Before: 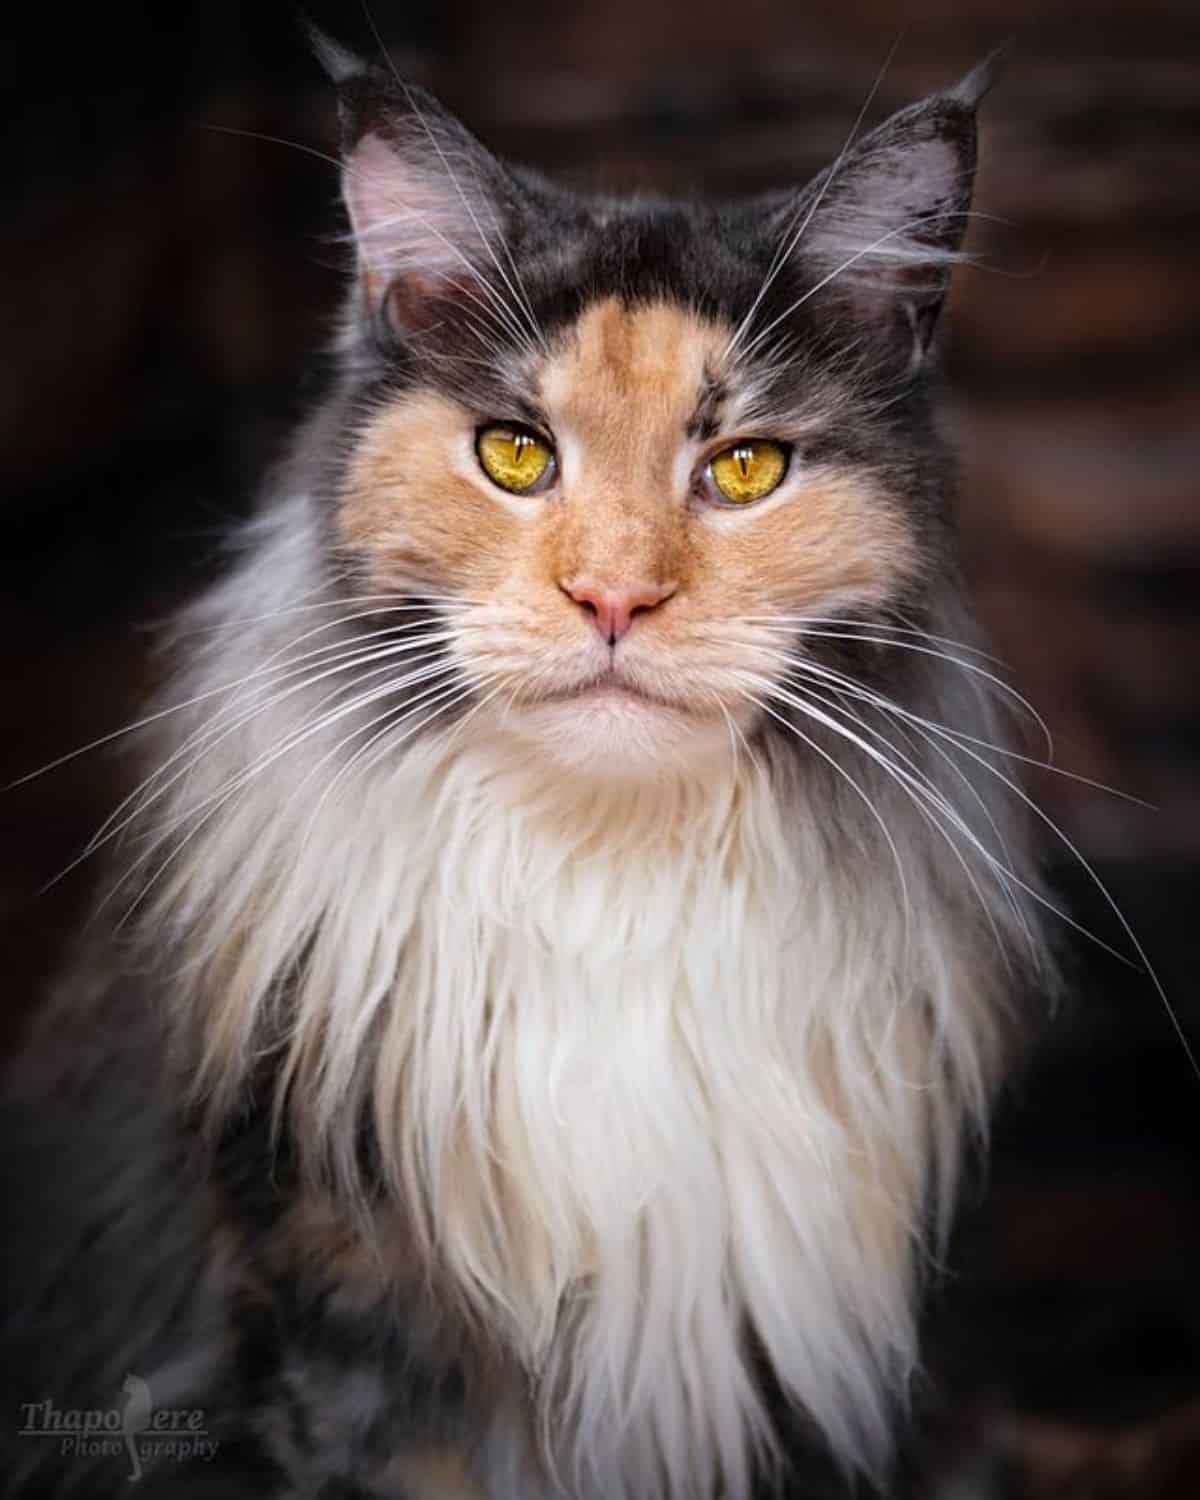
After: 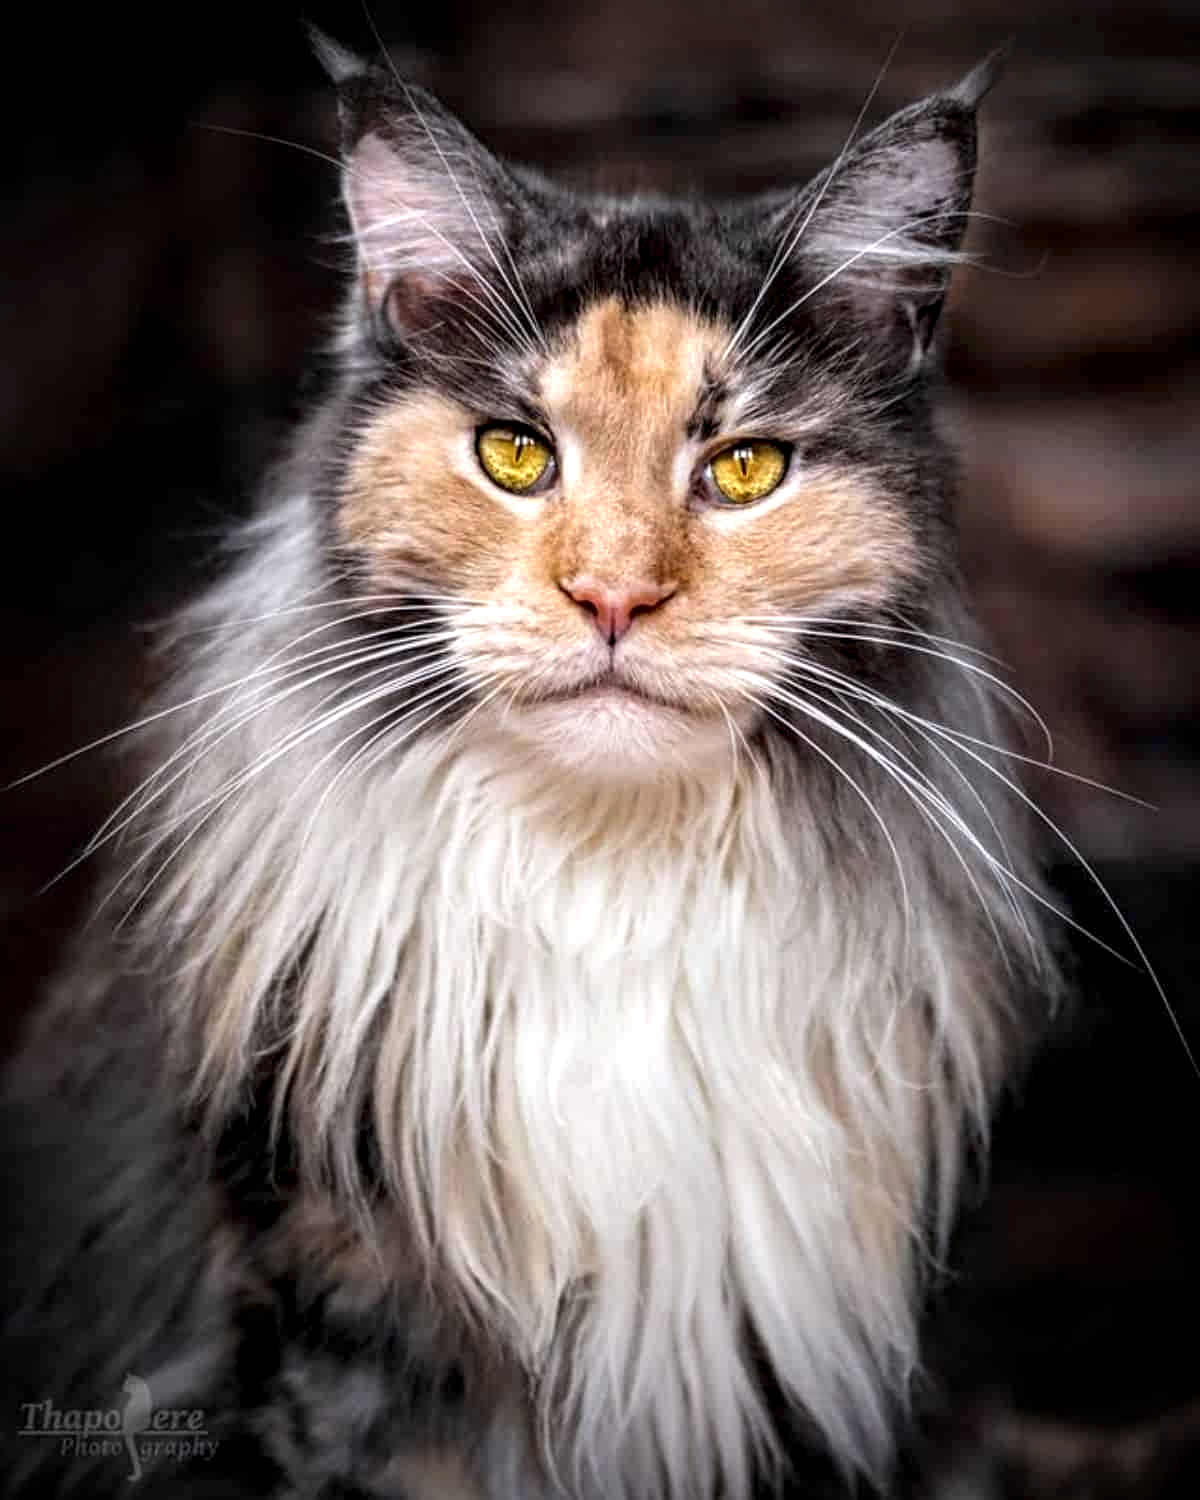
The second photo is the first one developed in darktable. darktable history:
vignetting: fall-off start 74.4%, fall-off radius 65.78%
local contrast: highlights 79%, shadows 56%, detail 174%, midtone range 0.428
